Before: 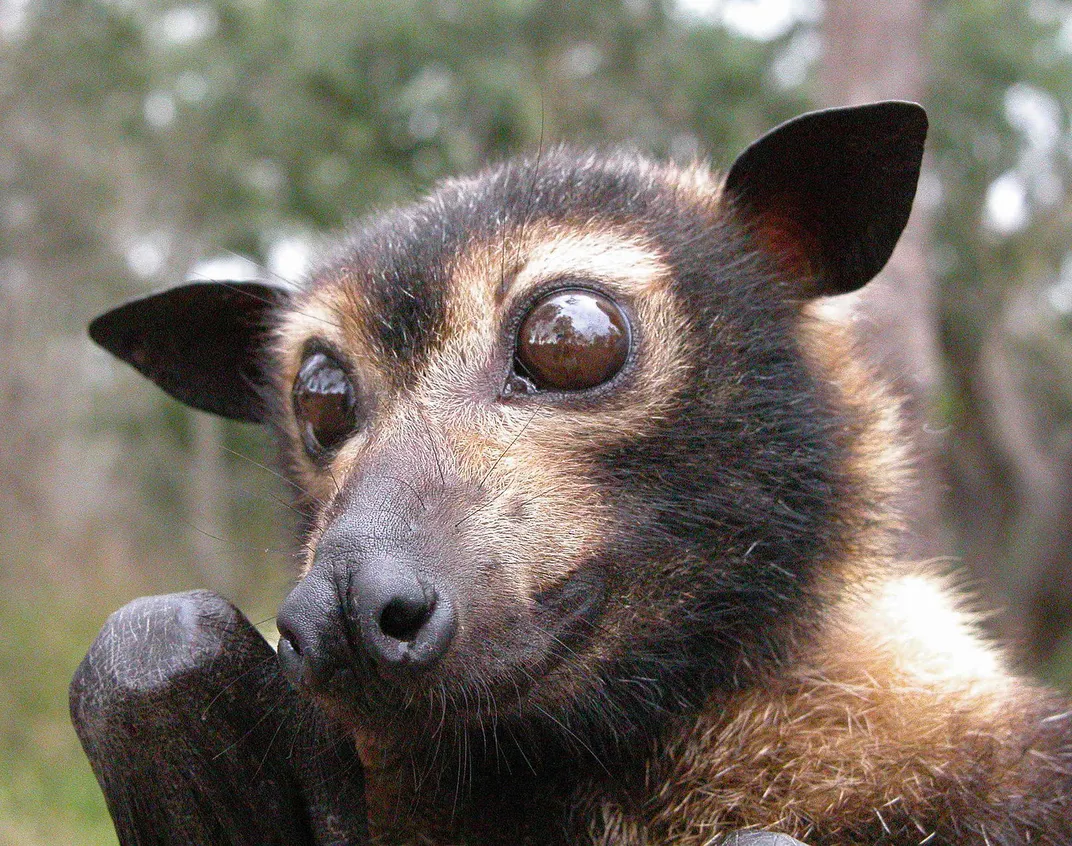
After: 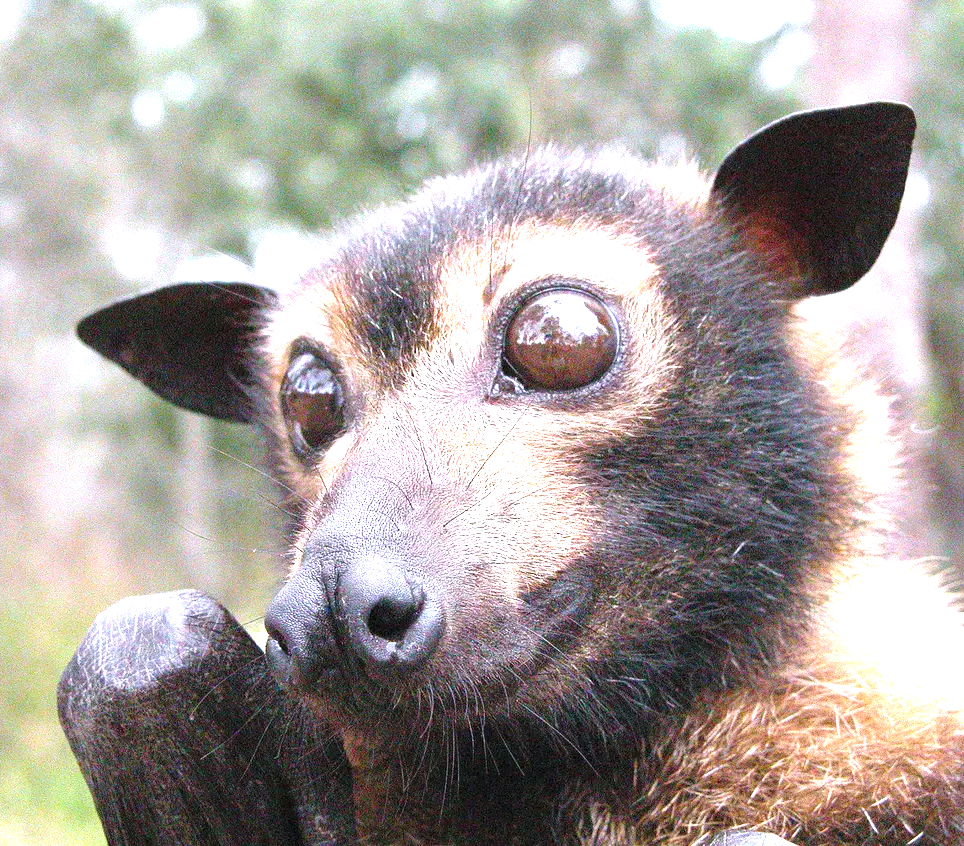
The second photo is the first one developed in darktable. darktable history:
color calibration: illuminant as shot in camera, x 0.358, y 0.373, temperature 4628.91 K
exposure: black level correction 0, exposure 1.39 EV, compensate highlight preservation false
crop and rotate: left 1.126%, right 8.917%
